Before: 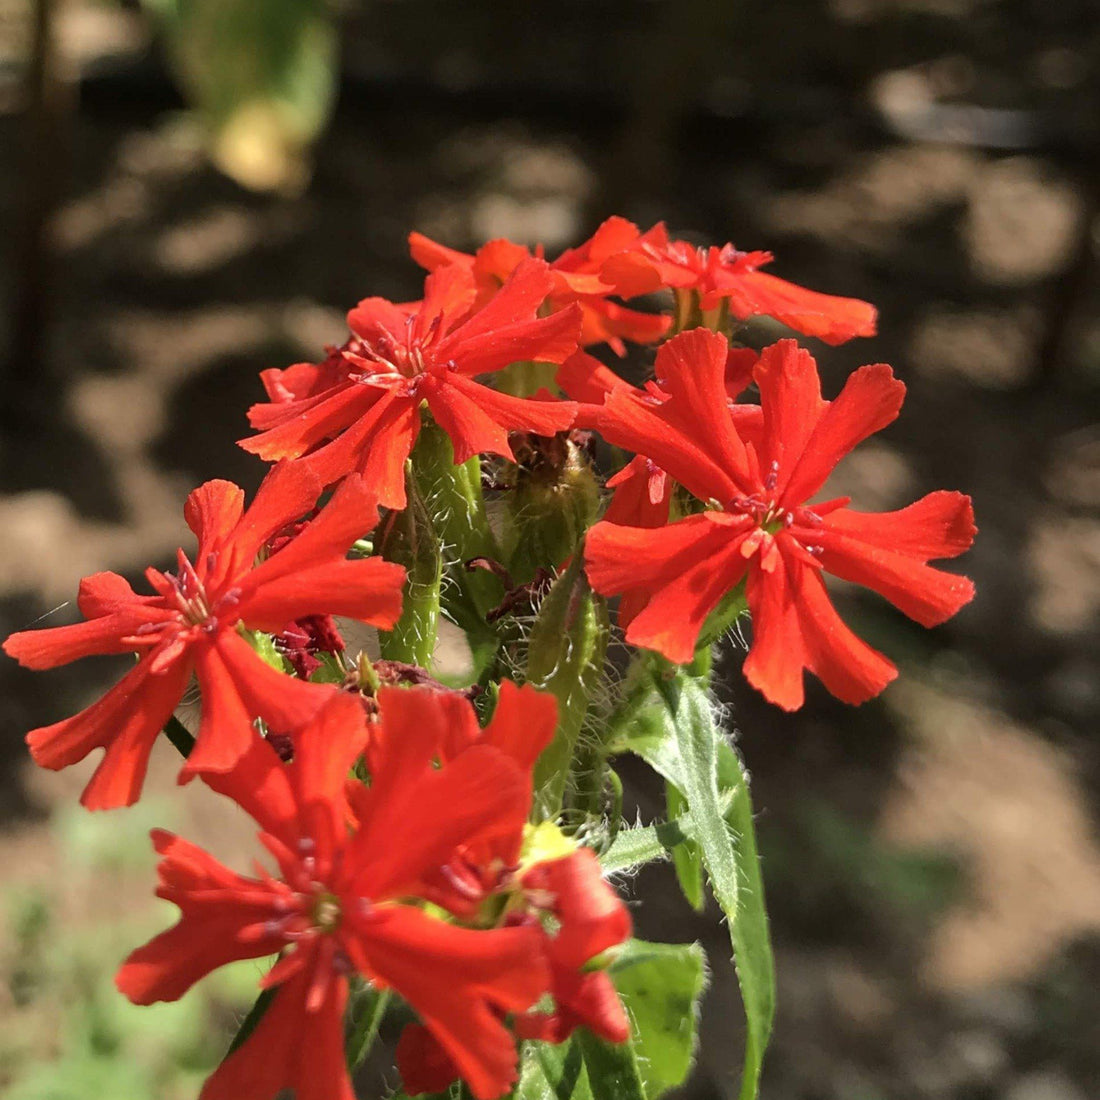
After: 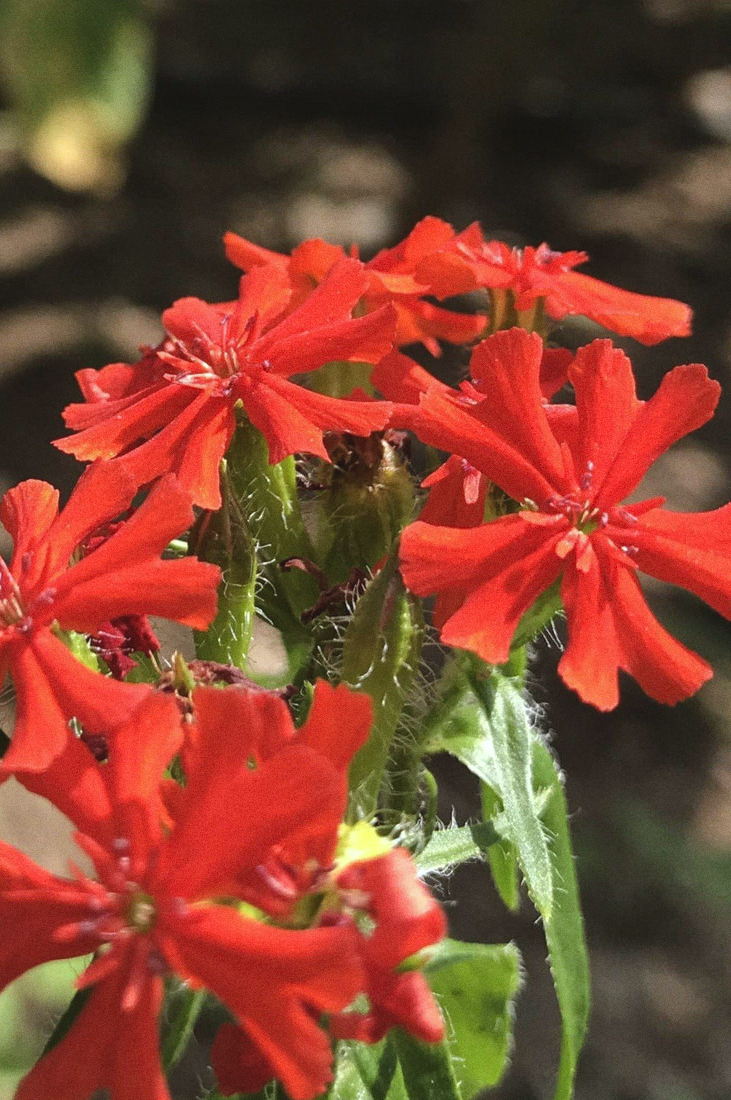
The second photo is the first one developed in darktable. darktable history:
exposure: black level correction -0.005, exposure 0.054 EV, compensate highlight preservation false
crop: left 16.899%, right 16.556%
grain: coarseness 7.08 ISO, strength 21.67%, mid-tones bias 59.58%
white balance: red 0.967, blue 1.049
